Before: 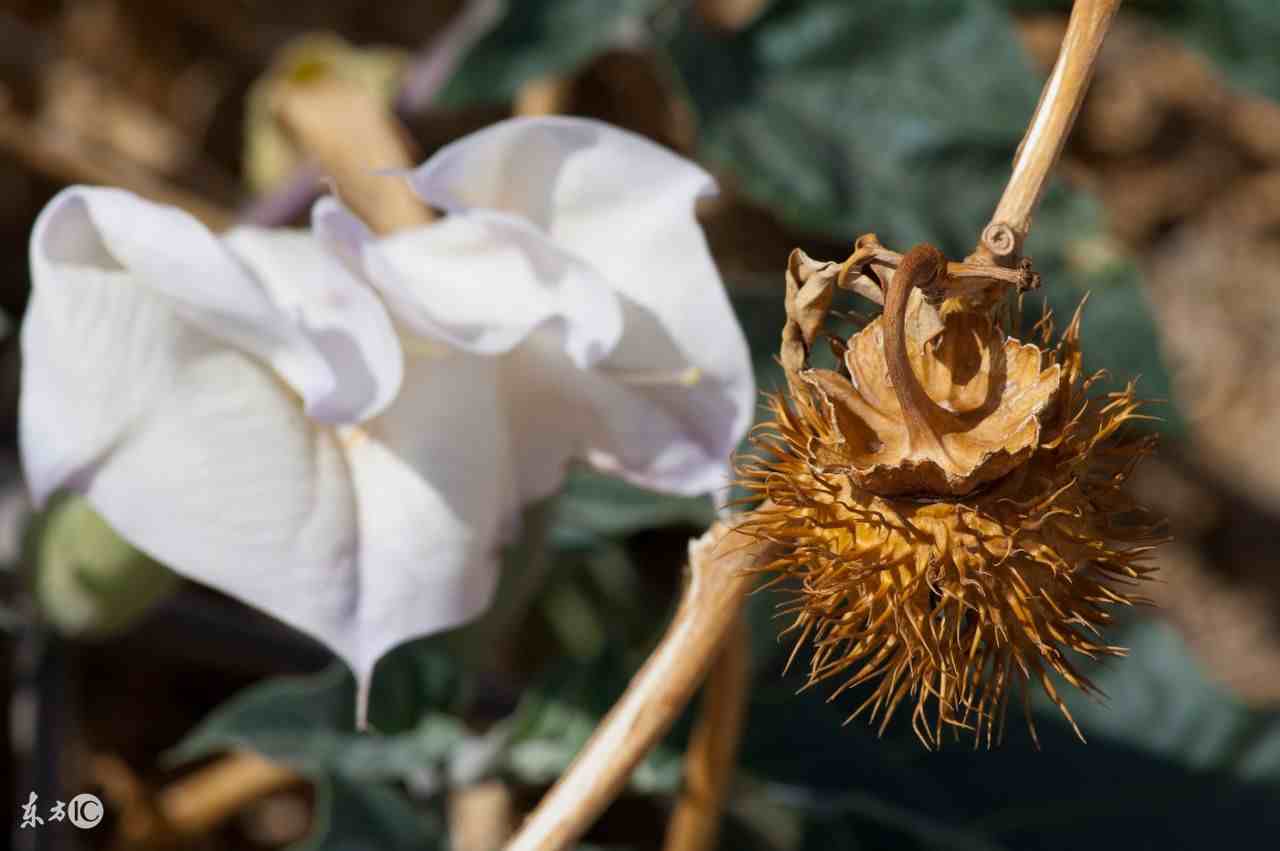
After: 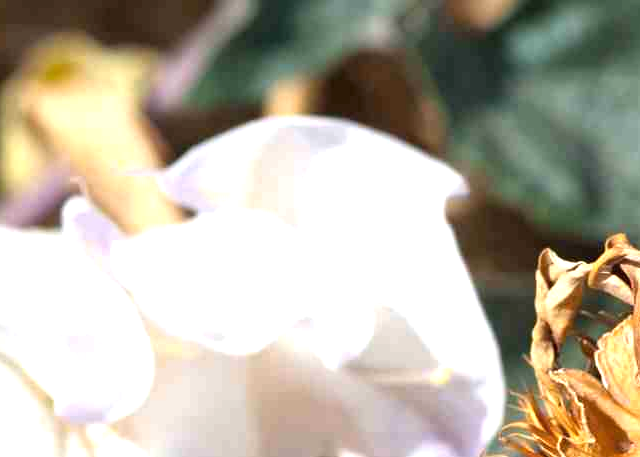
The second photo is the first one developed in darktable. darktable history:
exposure: black level correction 0, exposure 1.194 EV, compensate exposure bias true, compensate highlight preservation false
crop: left 19.546%, right 30.43%, bottom 46.236%
